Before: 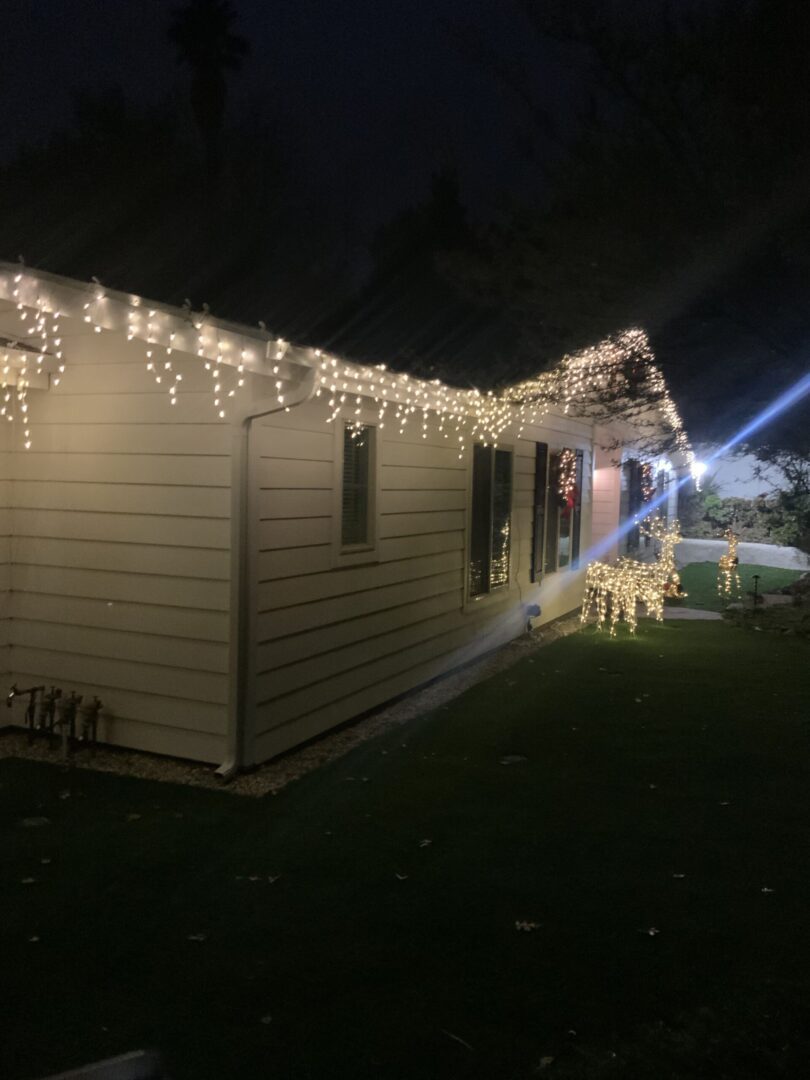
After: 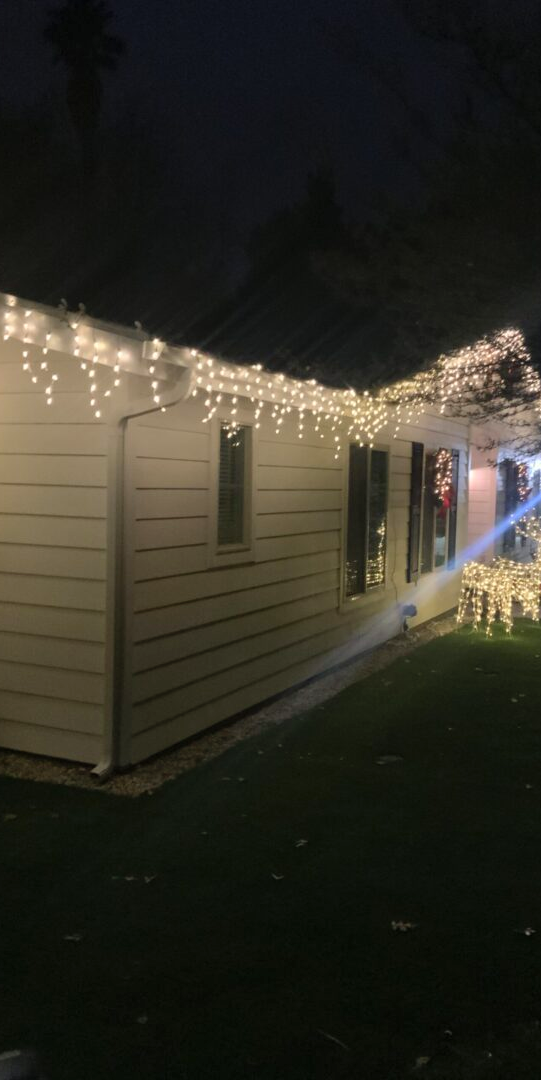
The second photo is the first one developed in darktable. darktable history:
crop: left 15.363%, right 17.723%
contrast brightness saturation: contrast 0.071, brightness 0.084, saturation 0.177
